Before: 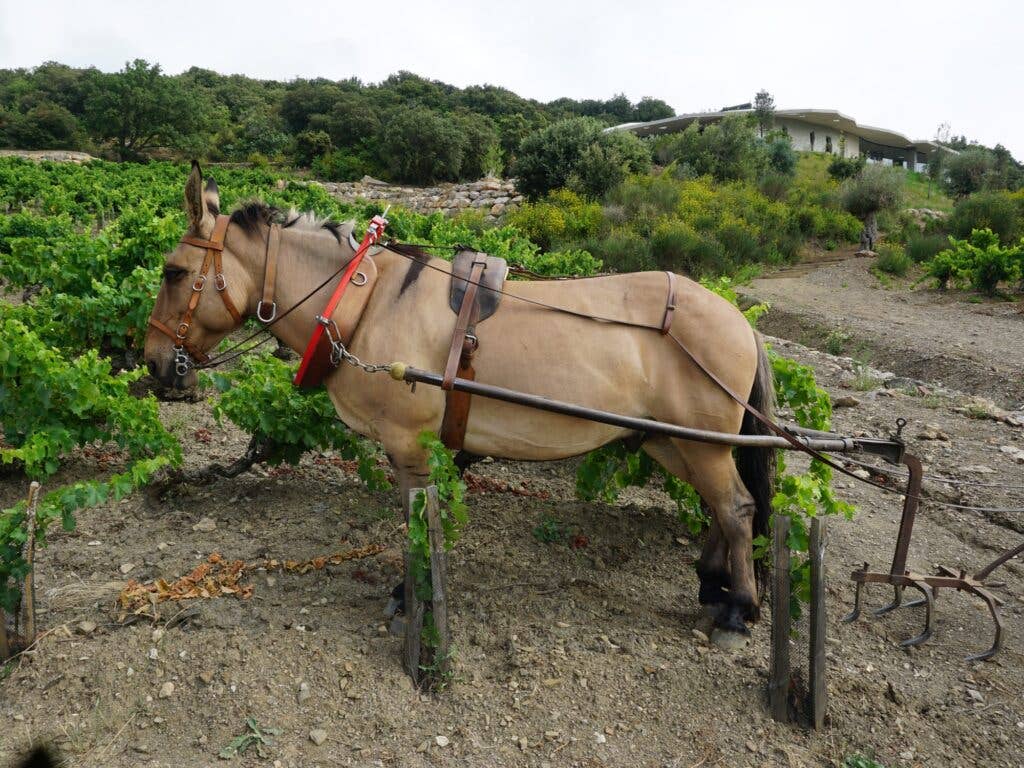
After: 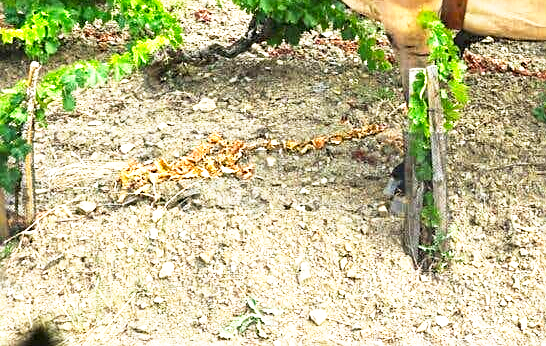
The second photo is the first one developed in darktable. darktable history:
crop and rotate: top 54.778%, right 46.61%, bottom 0.159%
exposure: black level correction 0, exposure 1.2 EV, compensate exposure bias true, compensate highlight preservation false
sharpen: on, module defaults
base curve: curves: ch0 [(0, 0) (0.495, 0.917) (1, 1)], preserve colors none
color balance: output saturation 110%
